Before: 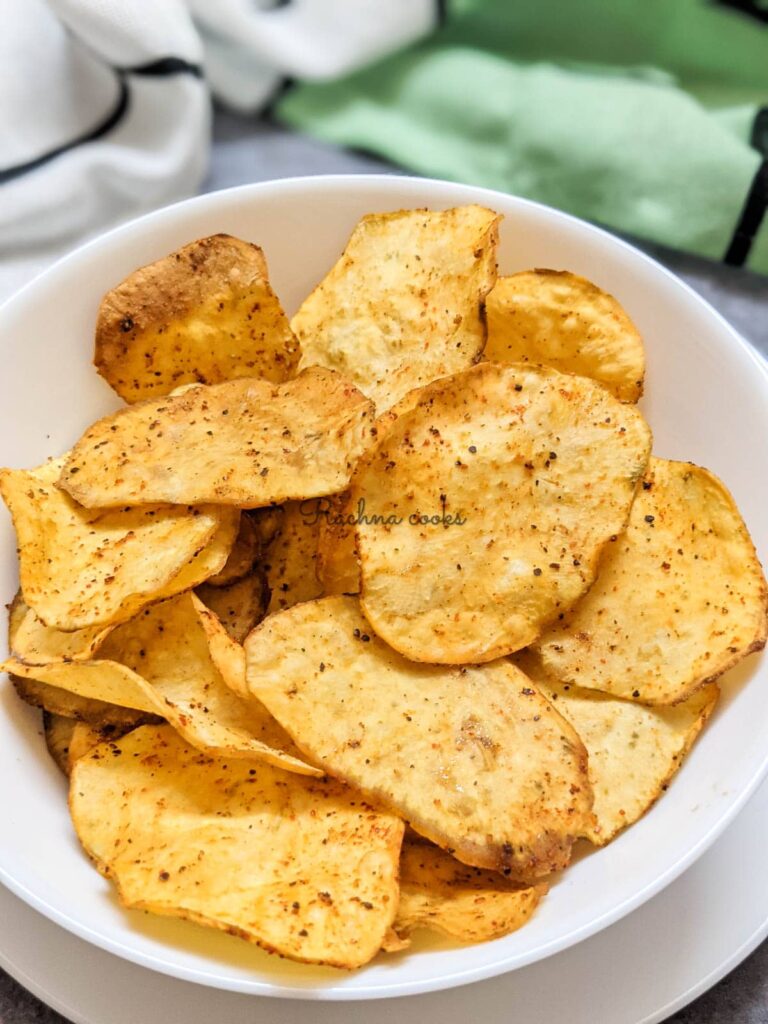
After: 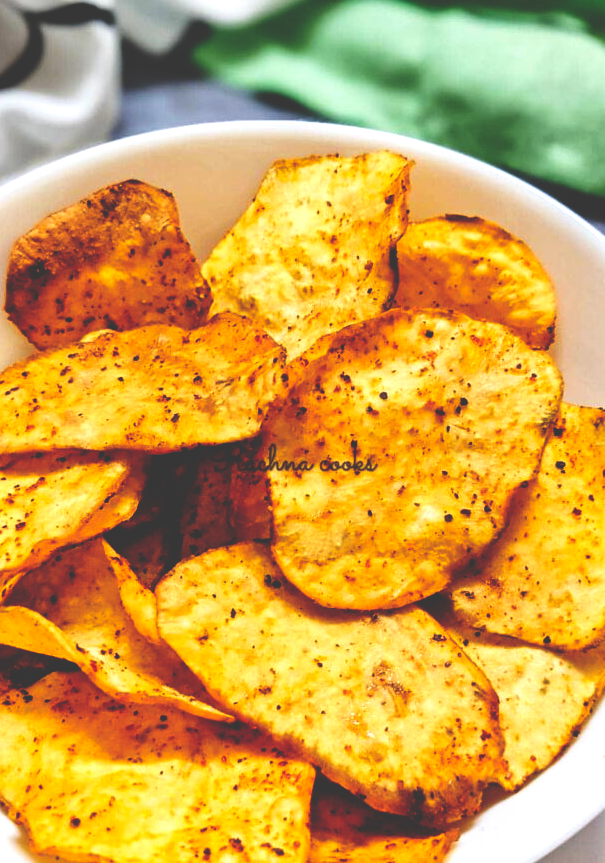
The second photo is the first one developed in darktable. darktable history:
base curve: curves: ch0 [(0, 0.036) (0.083, 0.04) (0.804, 1)], preserve colors none
crop: left 11.654%, top 5.353%, right 9.556%, bottom 10.288%
